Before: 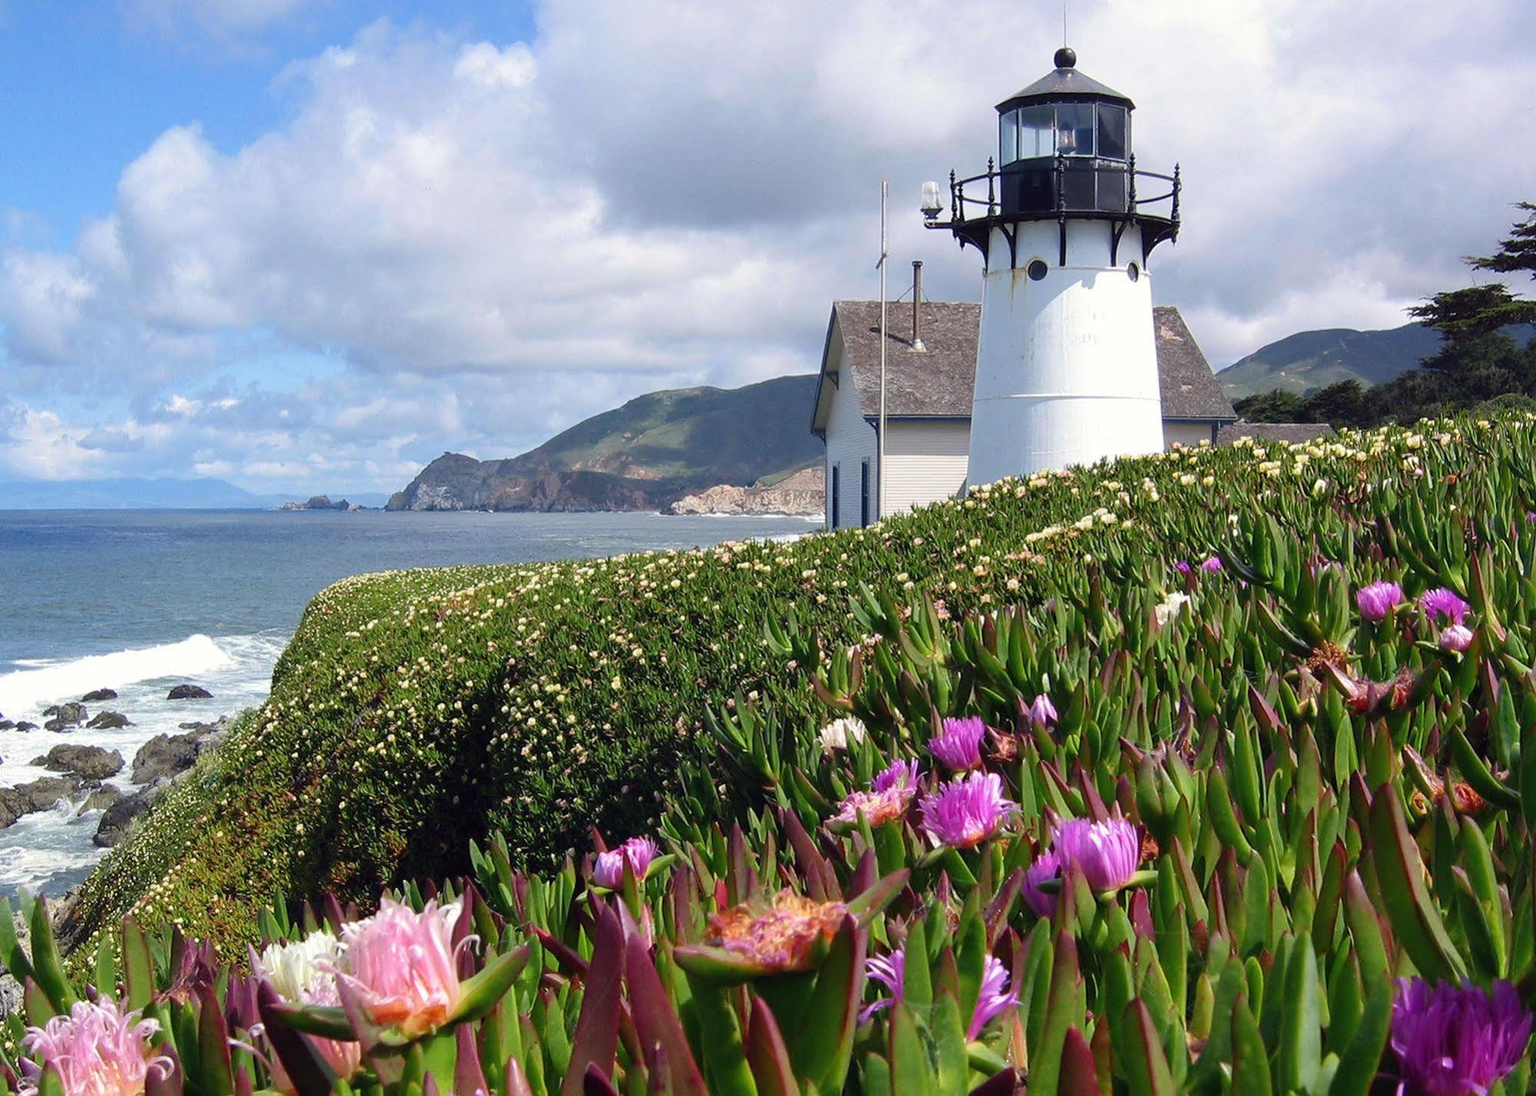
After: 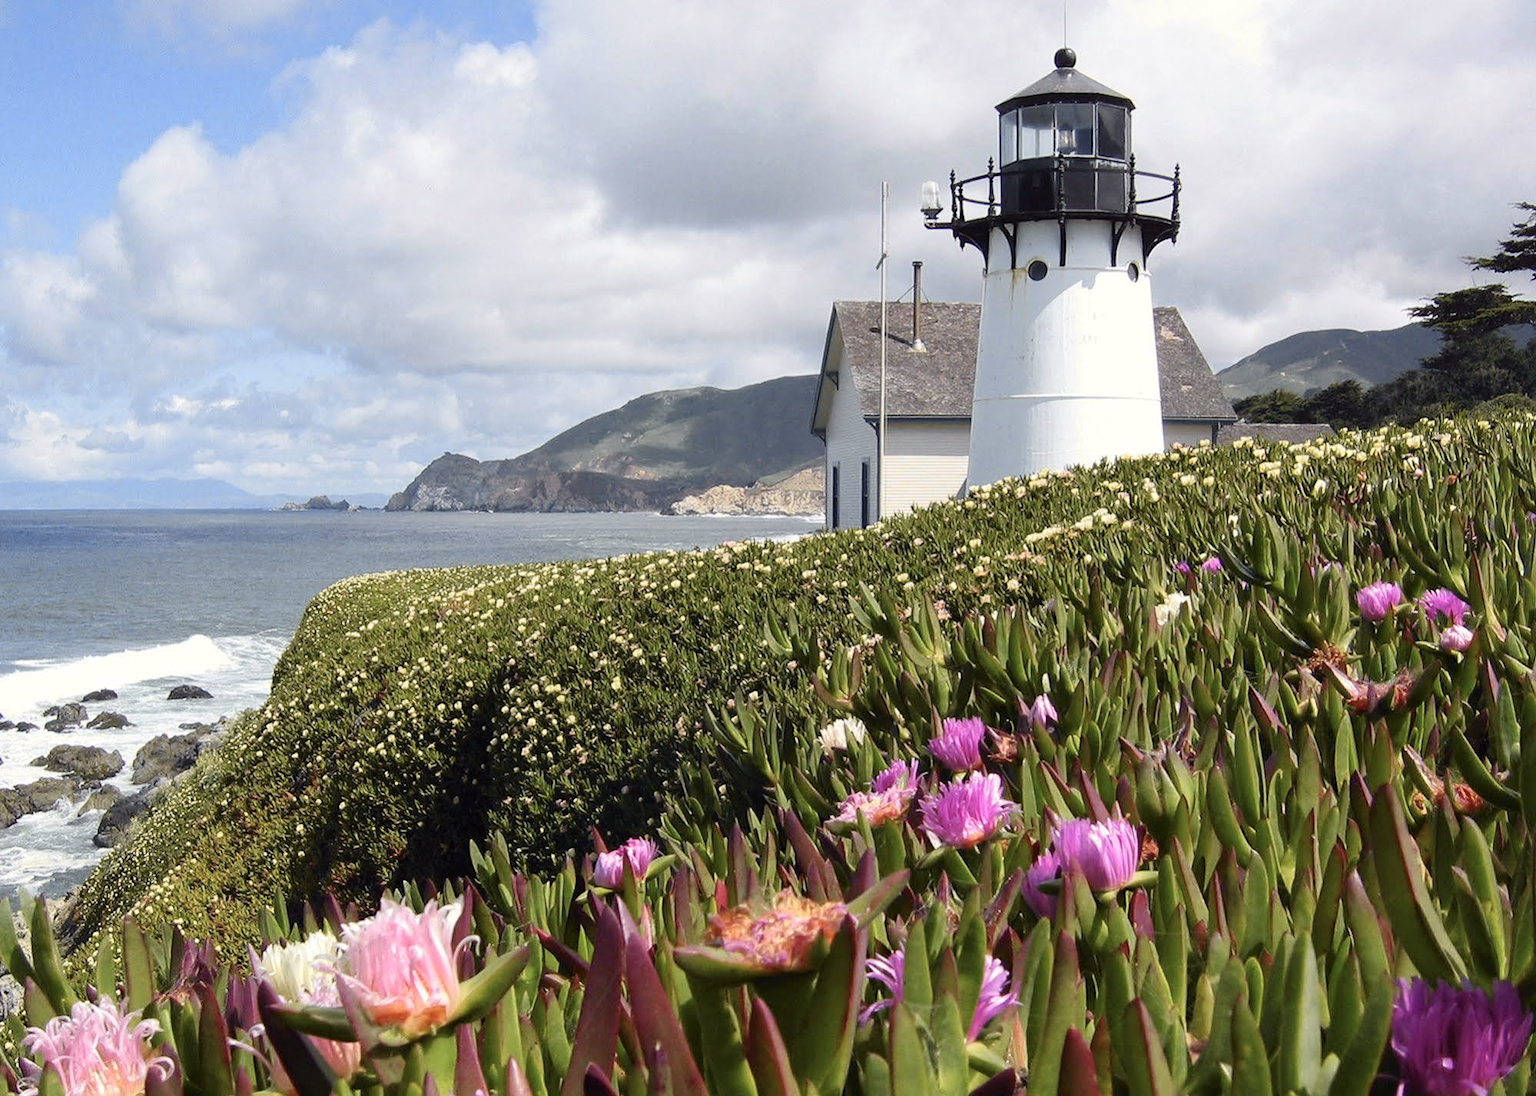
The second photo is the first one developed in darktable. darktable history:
tone curve: curves: ch0 [(0, 0) (0.765, 0.816) (1, 1)]; ch1 [(0, 0) (0.425, 0.464) (0.5, 0.5) (0.531, 0.522) (0.588, 0.575) (0.994, 0.939)]; ch2 [(0, 0) (0.398, 0.435) (0.455, 0.481) (0.501, 0.504) (0.529, 0.544) (0.584, 0.585) (1, 0.911)], color space Lab, independent channels
